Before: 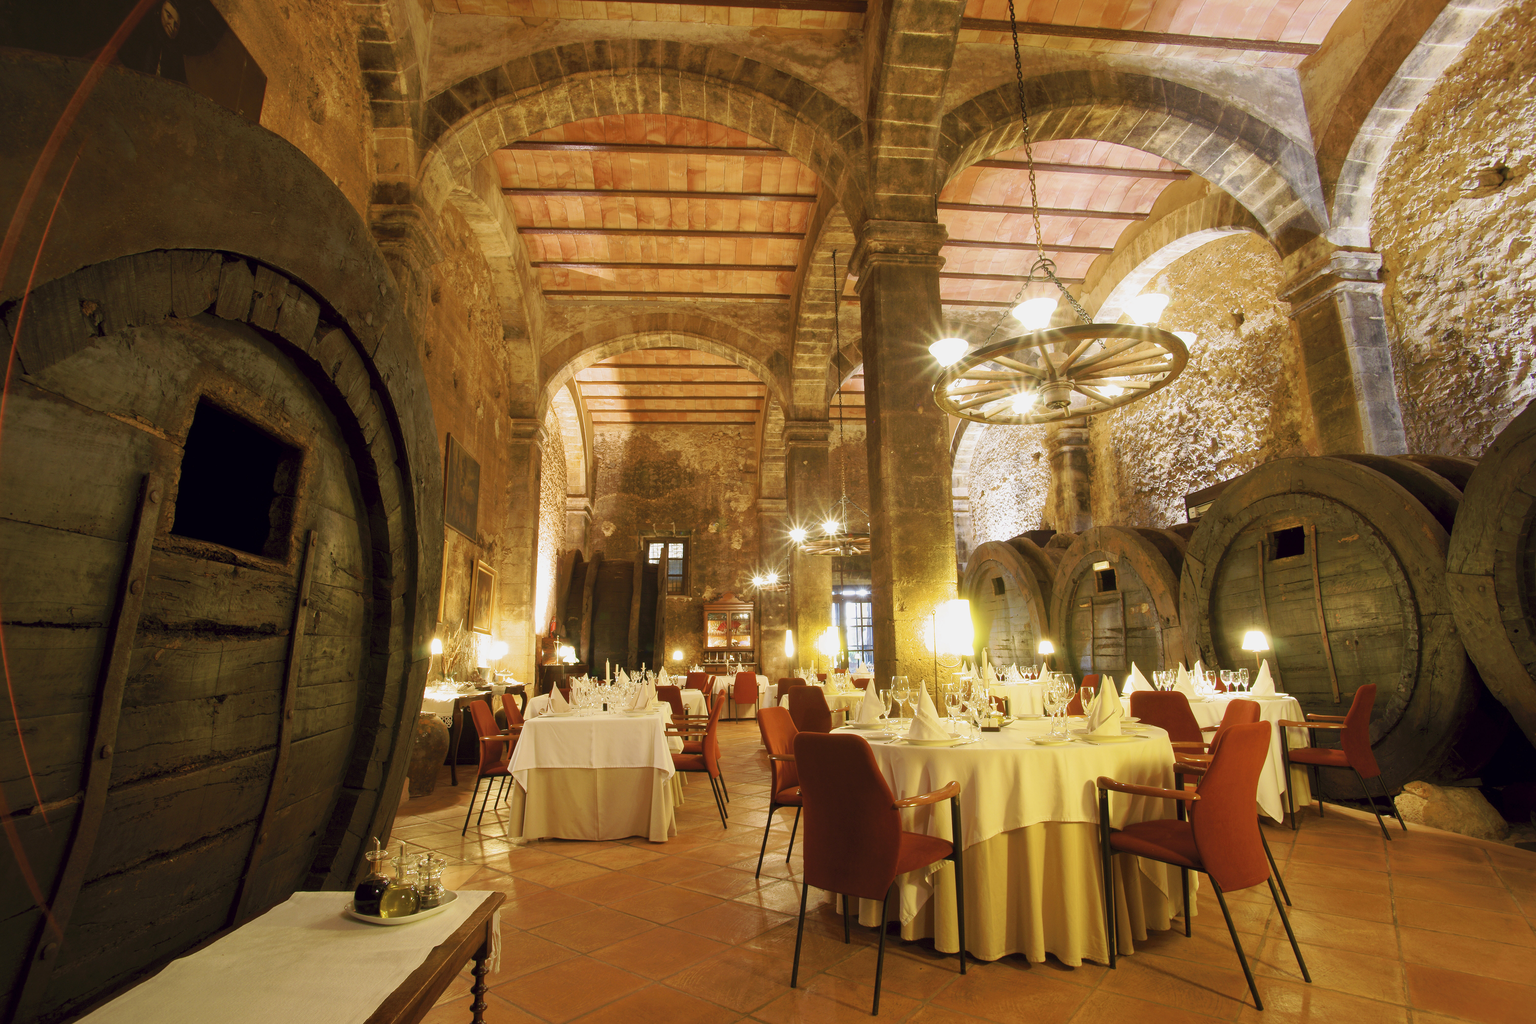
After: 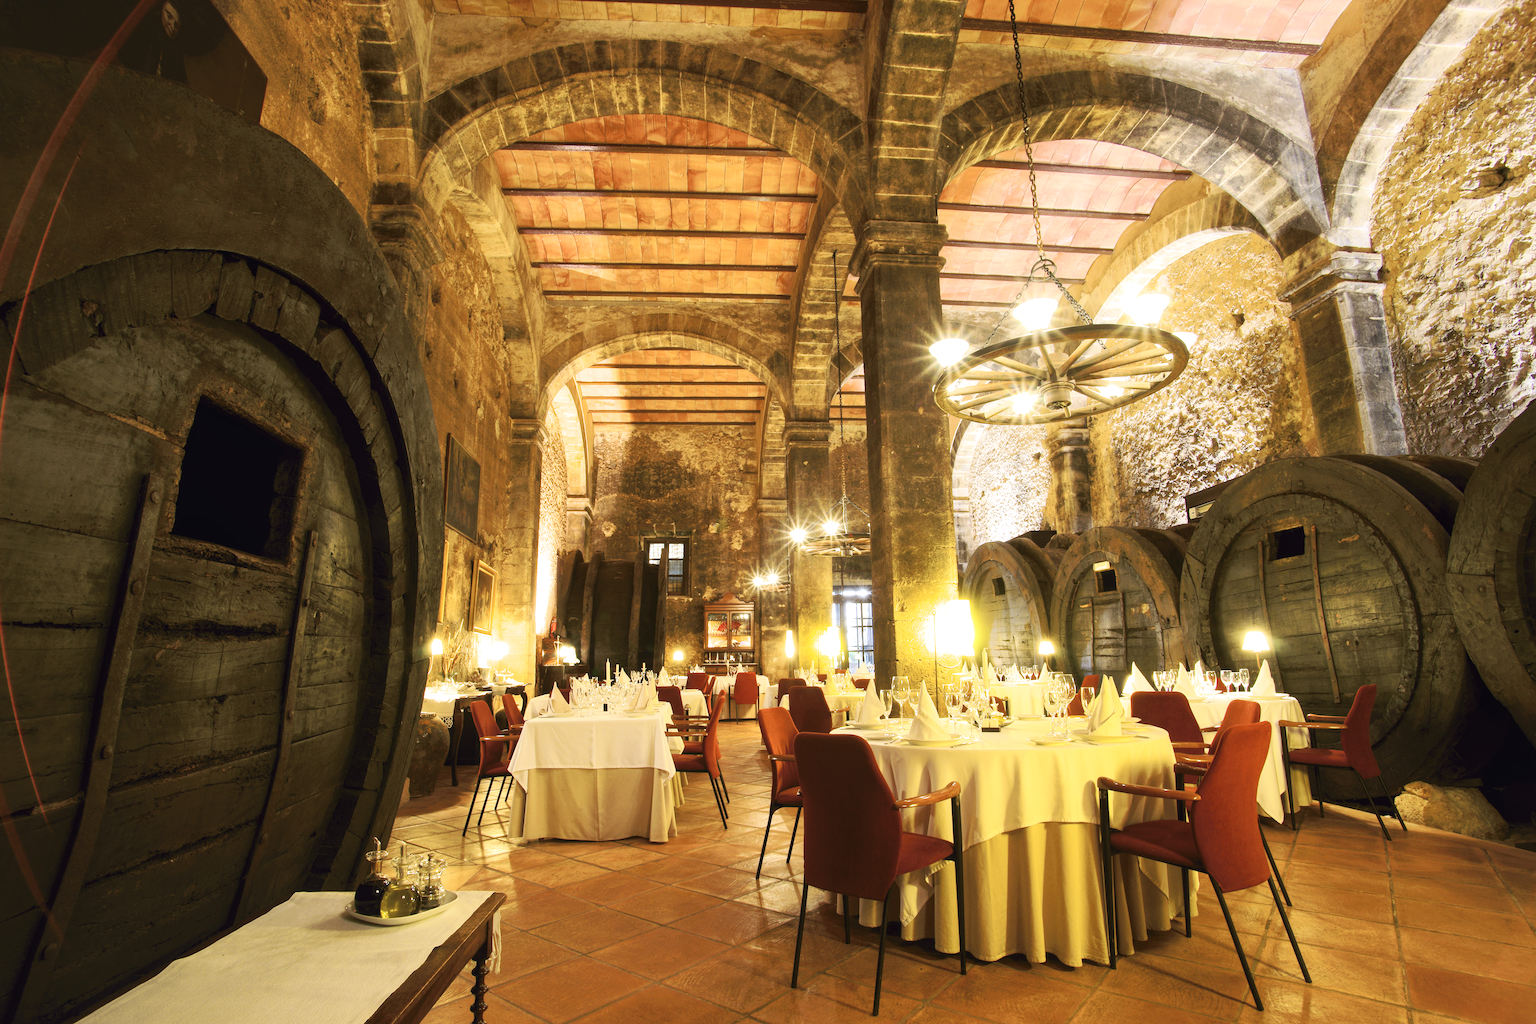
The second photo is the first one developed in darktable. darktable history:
tone curve: curves: ch0 [(0, 0.038) (0.193, 0.212) (0.461, 0.502) (0.634, 0.709) (0.852, 0.89) (1, 0.967)]; ch1 [(0, 0) (0.35, 0.356) (0.45, 0.453) (0.504, 0.503) (0.532, 0.524) (0.558, 0.555) (0.735, 0.762) (1, 1)]; ch2 [(0, 0) (0.281, 0.266) (0.456, 0.469) (0.5, 0.5) (0.533, 0.545) (0.606, 0.598) (0.646, 0.654) (1, 1)], color space Lab, independent channels, preserve colors none
tone equalizer: -8 EV -0.417 EV, -7 EV -0.389 EV, -6 EV -0.333 EV, -5 EV -0.222 EV, -3 EV 0.222 EV, -2 EV 0.333 EV, -1 EV 0.389 EV, +0 EV 0.417 EV, edges refinement/feathering 500, mask exposure compensation -1.57 EV, preserve details no
local contrast: highlights 100%, shadows 100%, detail 120%, midtone range 0.2
